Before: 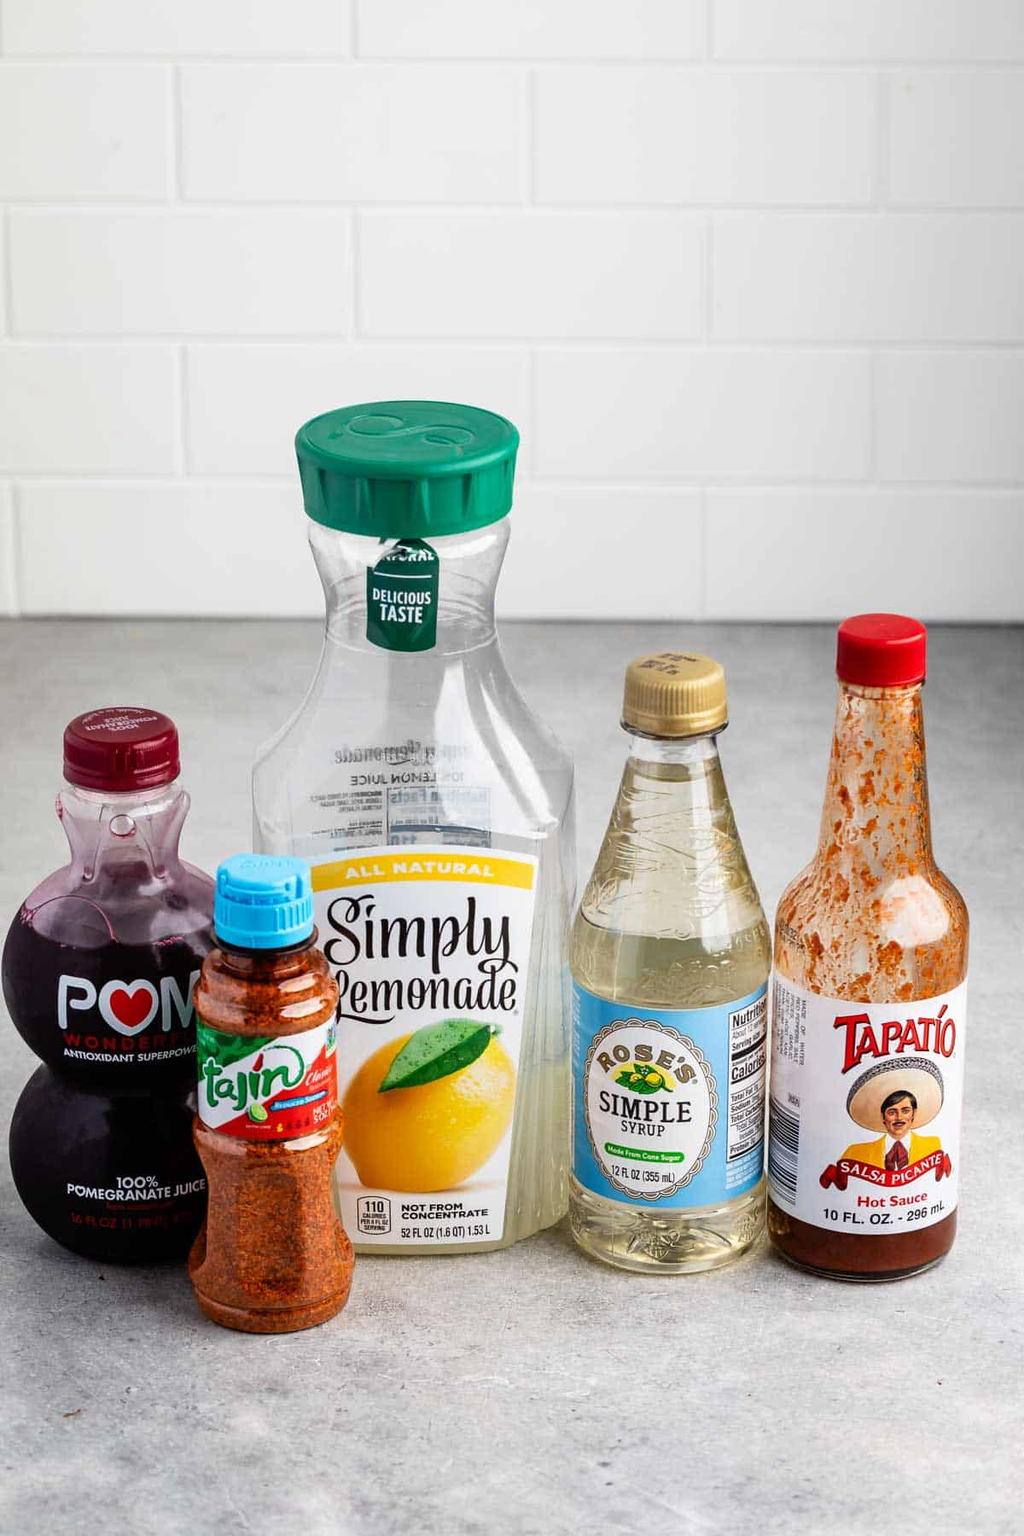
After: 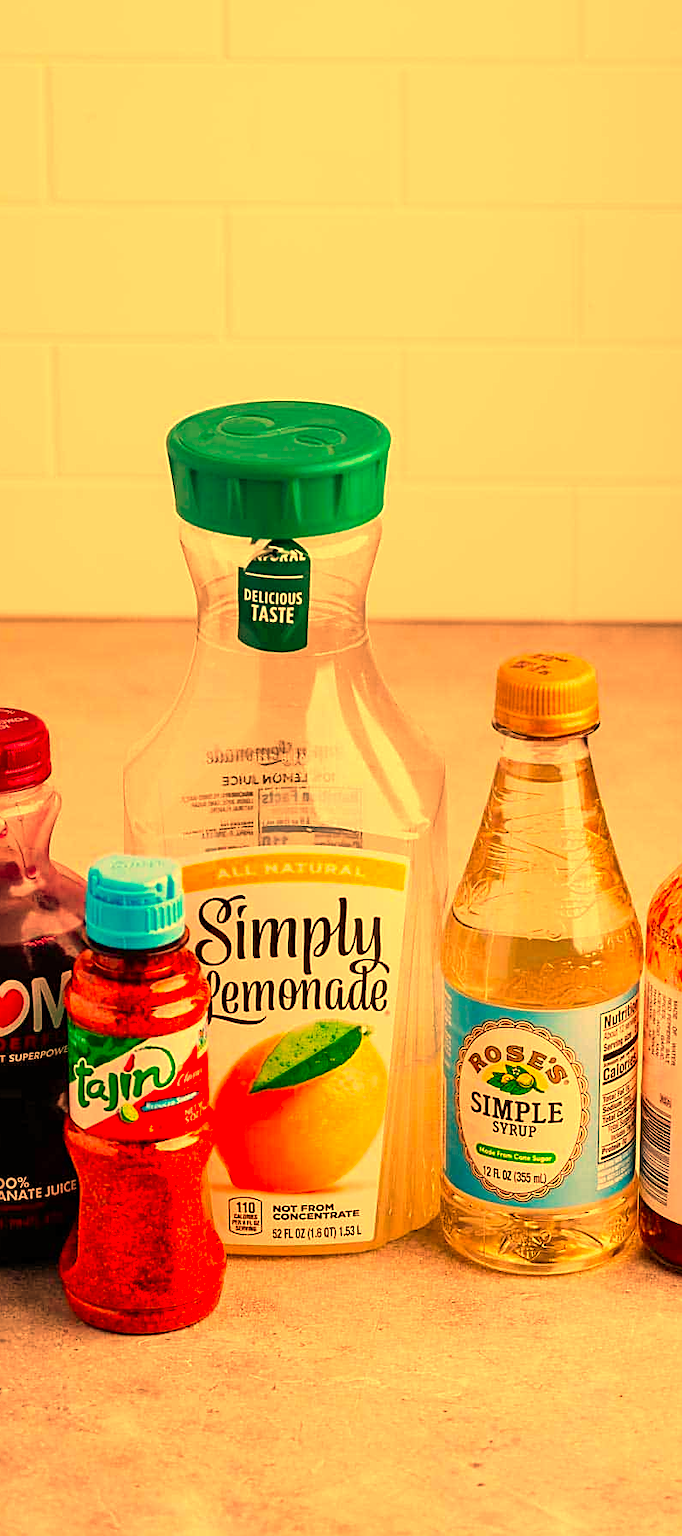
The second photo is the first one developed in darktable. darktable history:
white balance: red 1.467, blue 0.684
crop and rotate: left 12.648%, right 20.685%
sharpen: on, module defaults
contrast brightness saturation: saturation 0.5
